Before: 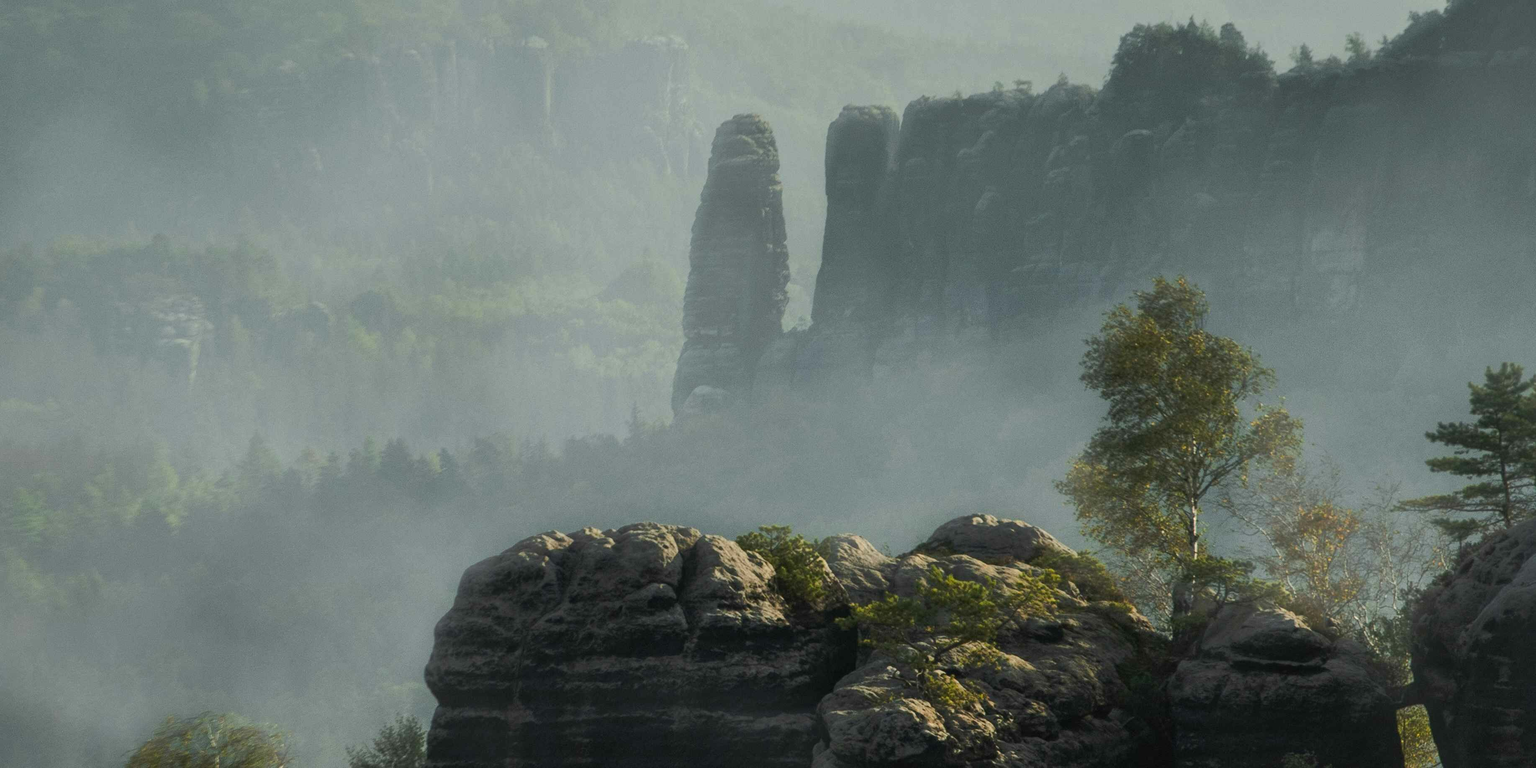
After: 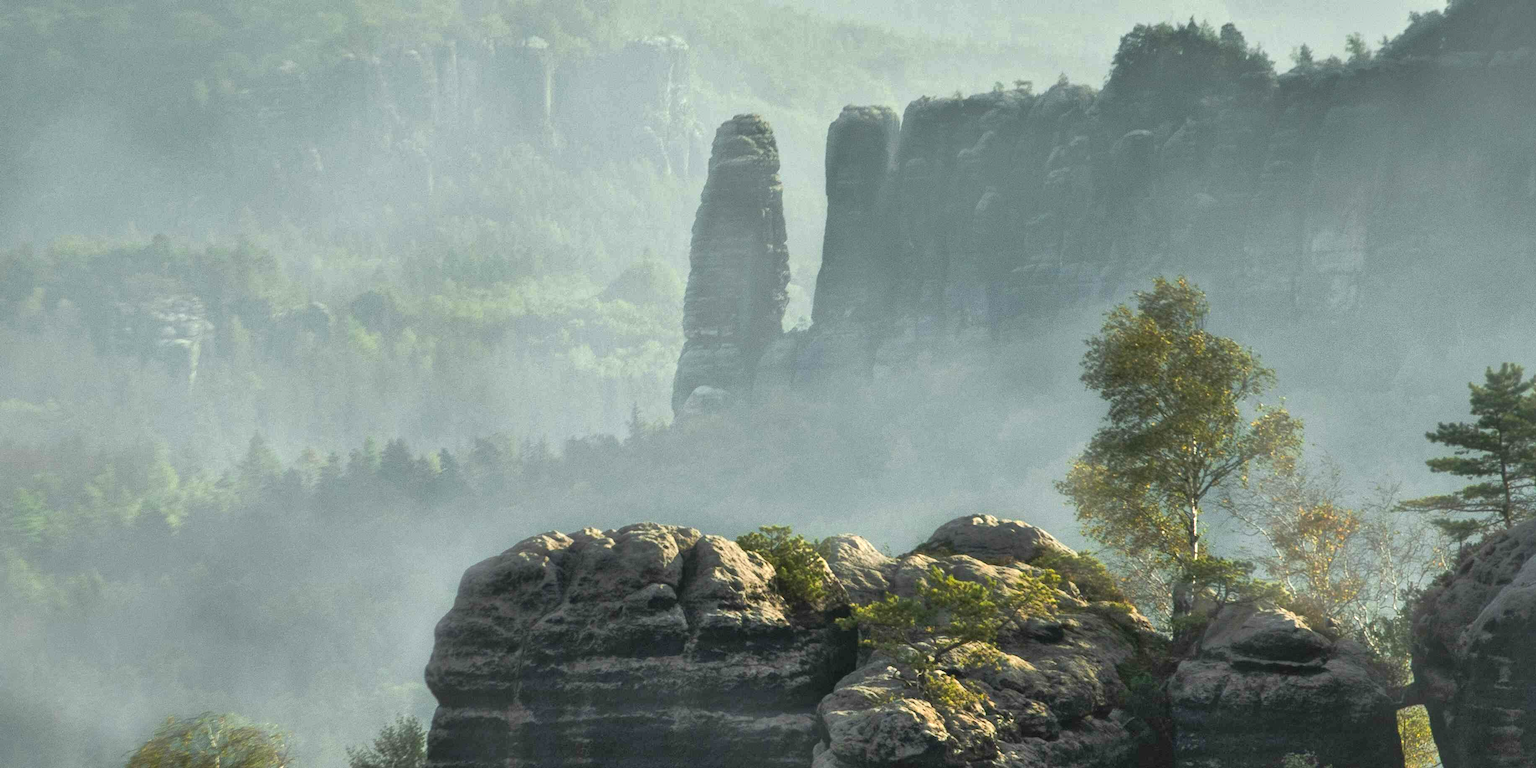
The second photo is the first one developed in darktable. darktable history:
exposure: black level correction 0, exposure 0.896 EV, compensate highlight preservation false
shadows and highlights: highlights color adjustment 55.44%, low approximation 0.01, soften with gaussian
